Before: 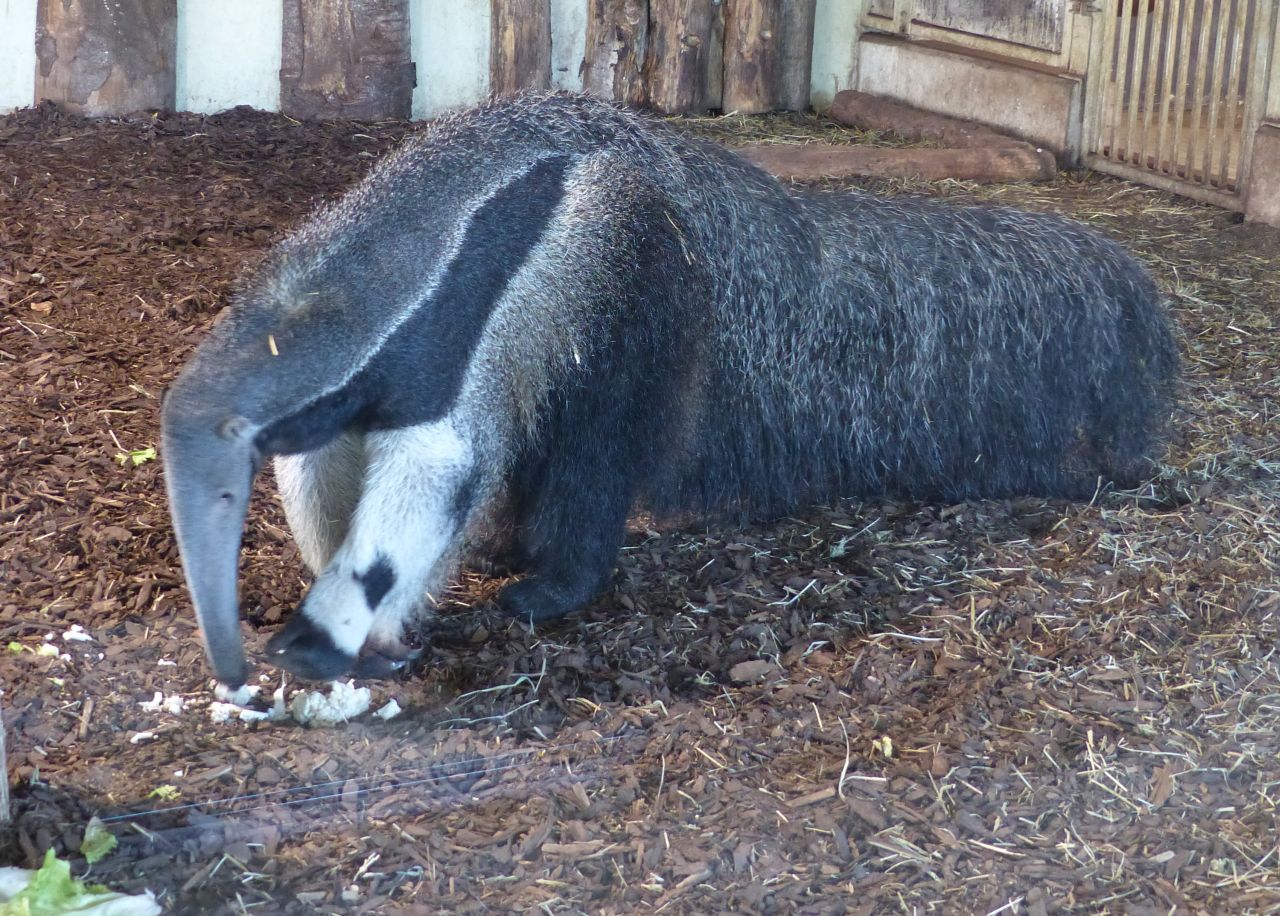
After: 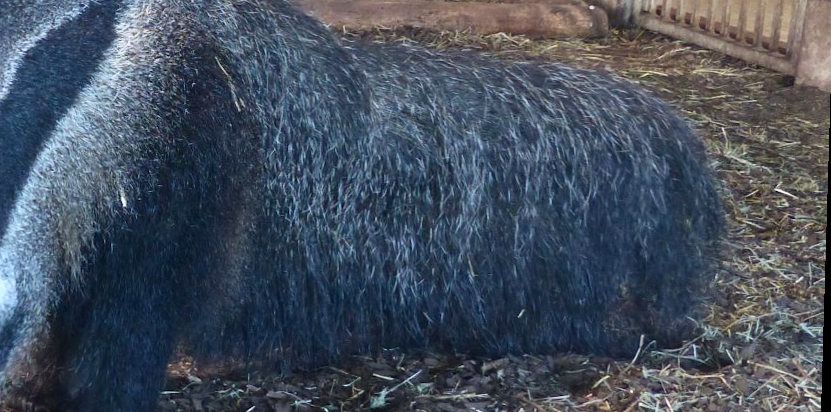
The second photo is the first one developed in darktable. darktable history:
crop: left 36.005%, top 18.293%, right 0.31%, bottom 38.444%
contrast brightness saturation: contrast 0.15, brightness -0.01, saturation 0.1
rotate and perspective: rotation 1.72°, automatic cropping off
